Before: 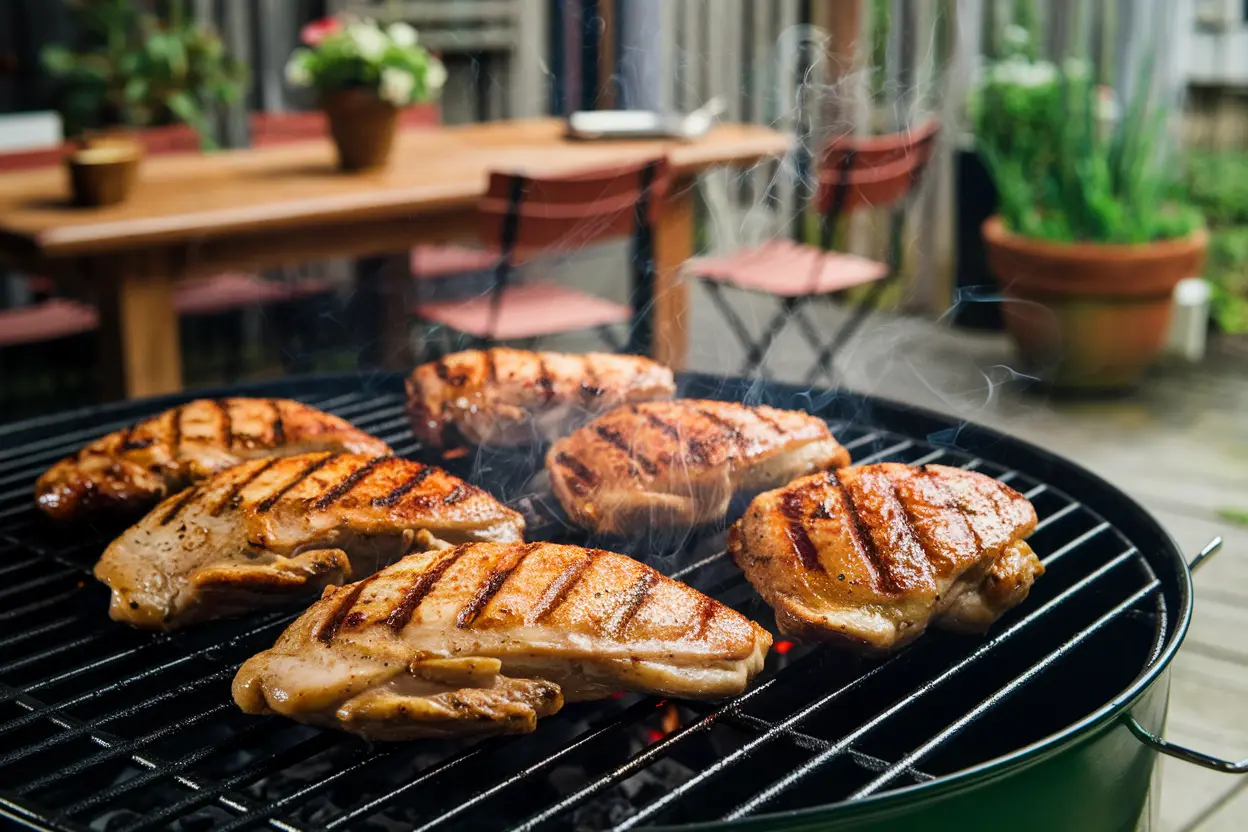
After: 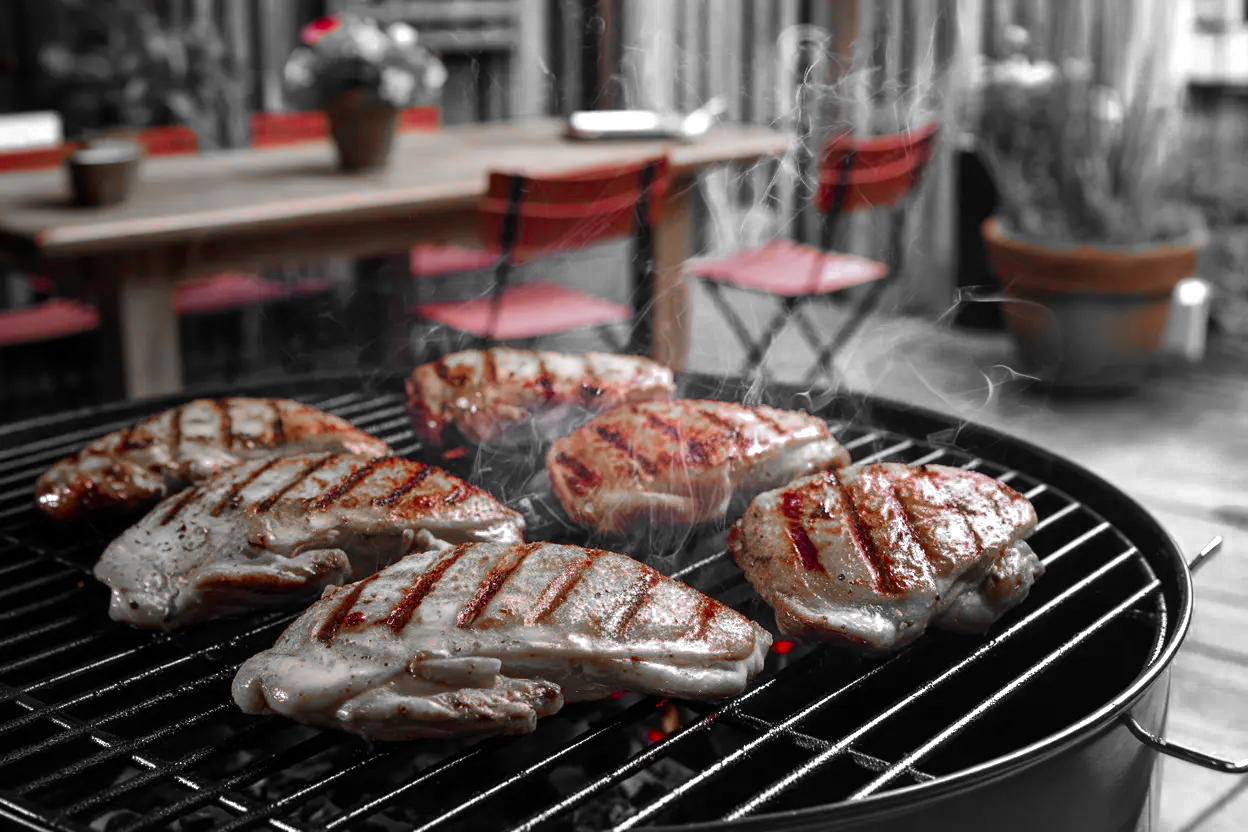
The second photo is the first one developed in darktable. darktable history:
color calibration: x 0.372, y 0.386, temperature 4283.97 K
color zones: curves: ch0 [(0, 0.352) (0.143, 0.407) (0.286, 0.386) (0.429, 0.431) (0.571, 0.829) (0.714, 0.853) (0.857, 0.833) (1, 0.352)]; ch1 [(0, 0.604) (0.072, 0.726) (0.096, 0.608) (0.205, 0.007) (0.571, -0.006) (0.839, -0.013) (0.857, -0.012) (1, 0.604)]
